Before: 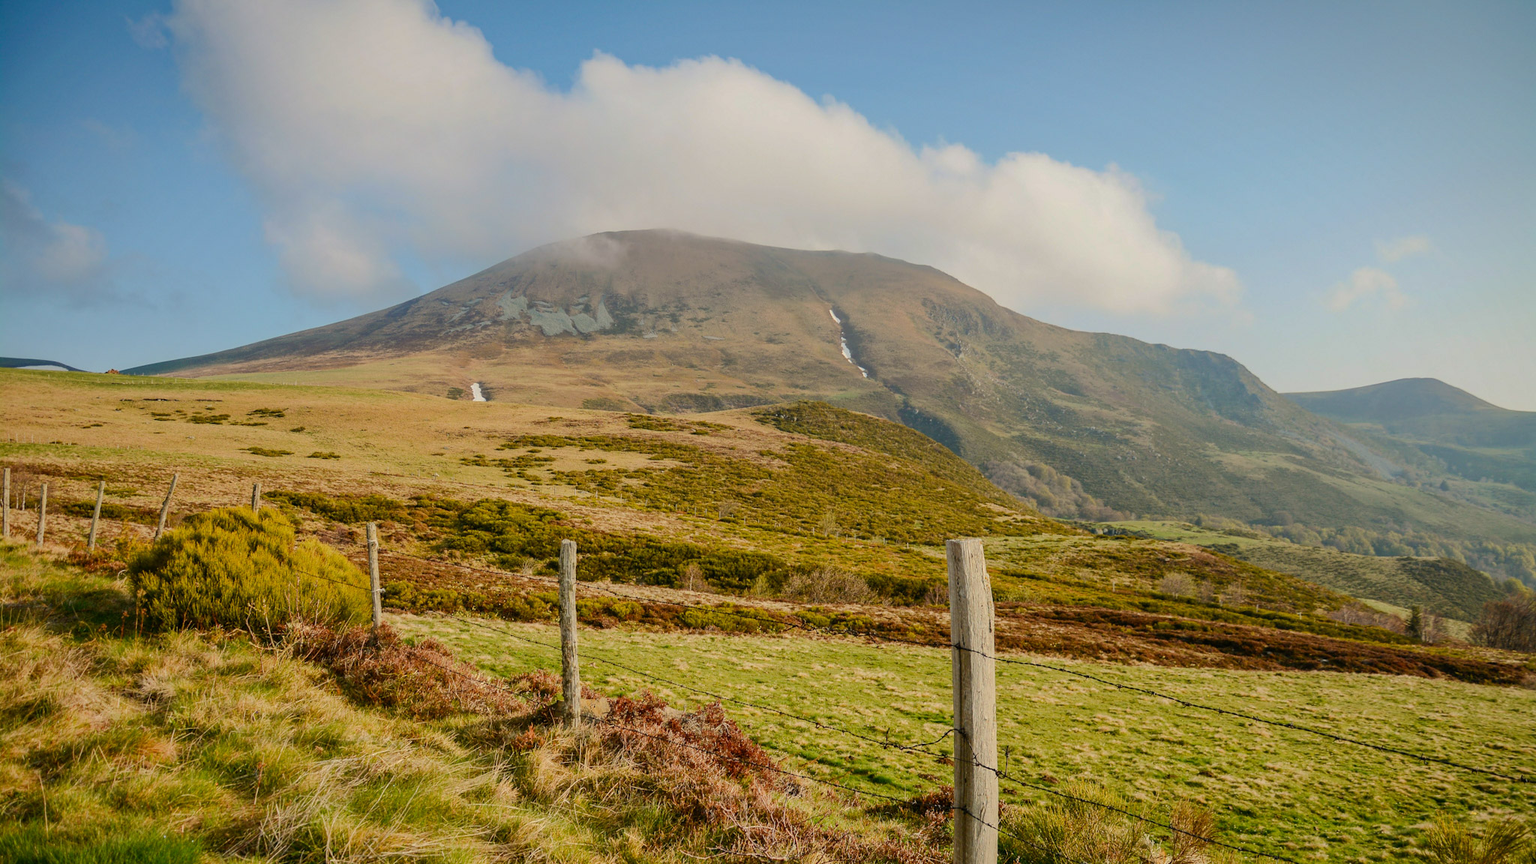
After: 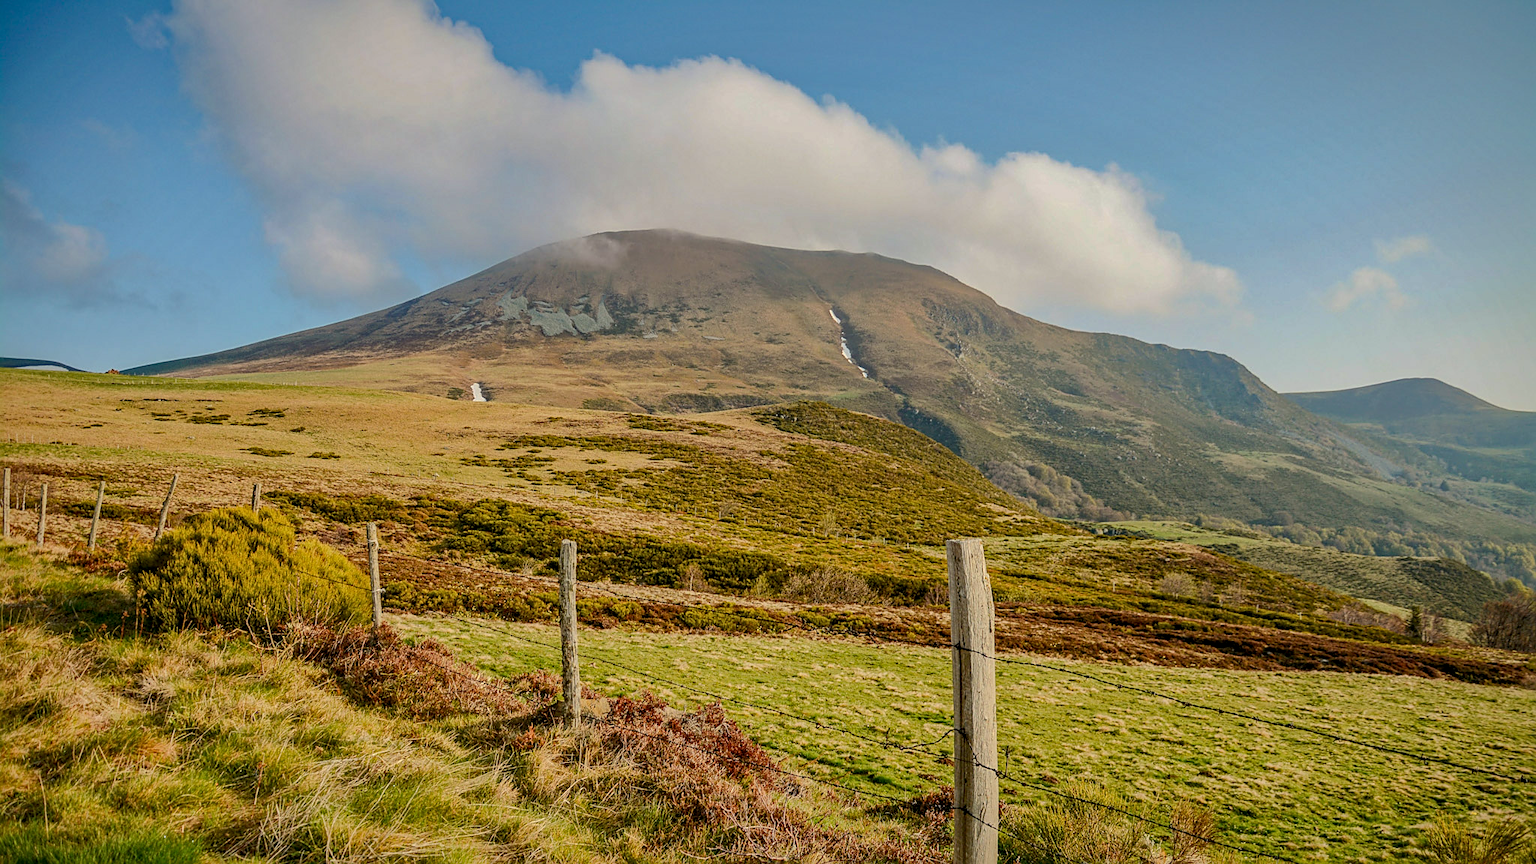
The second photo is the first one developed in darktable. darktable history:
haze removal: compatibility mode true, adaptive false
local contrast: detail 130%
shadows and highlights: shadows 40, highlights -60
sharpen: on, module defaults
